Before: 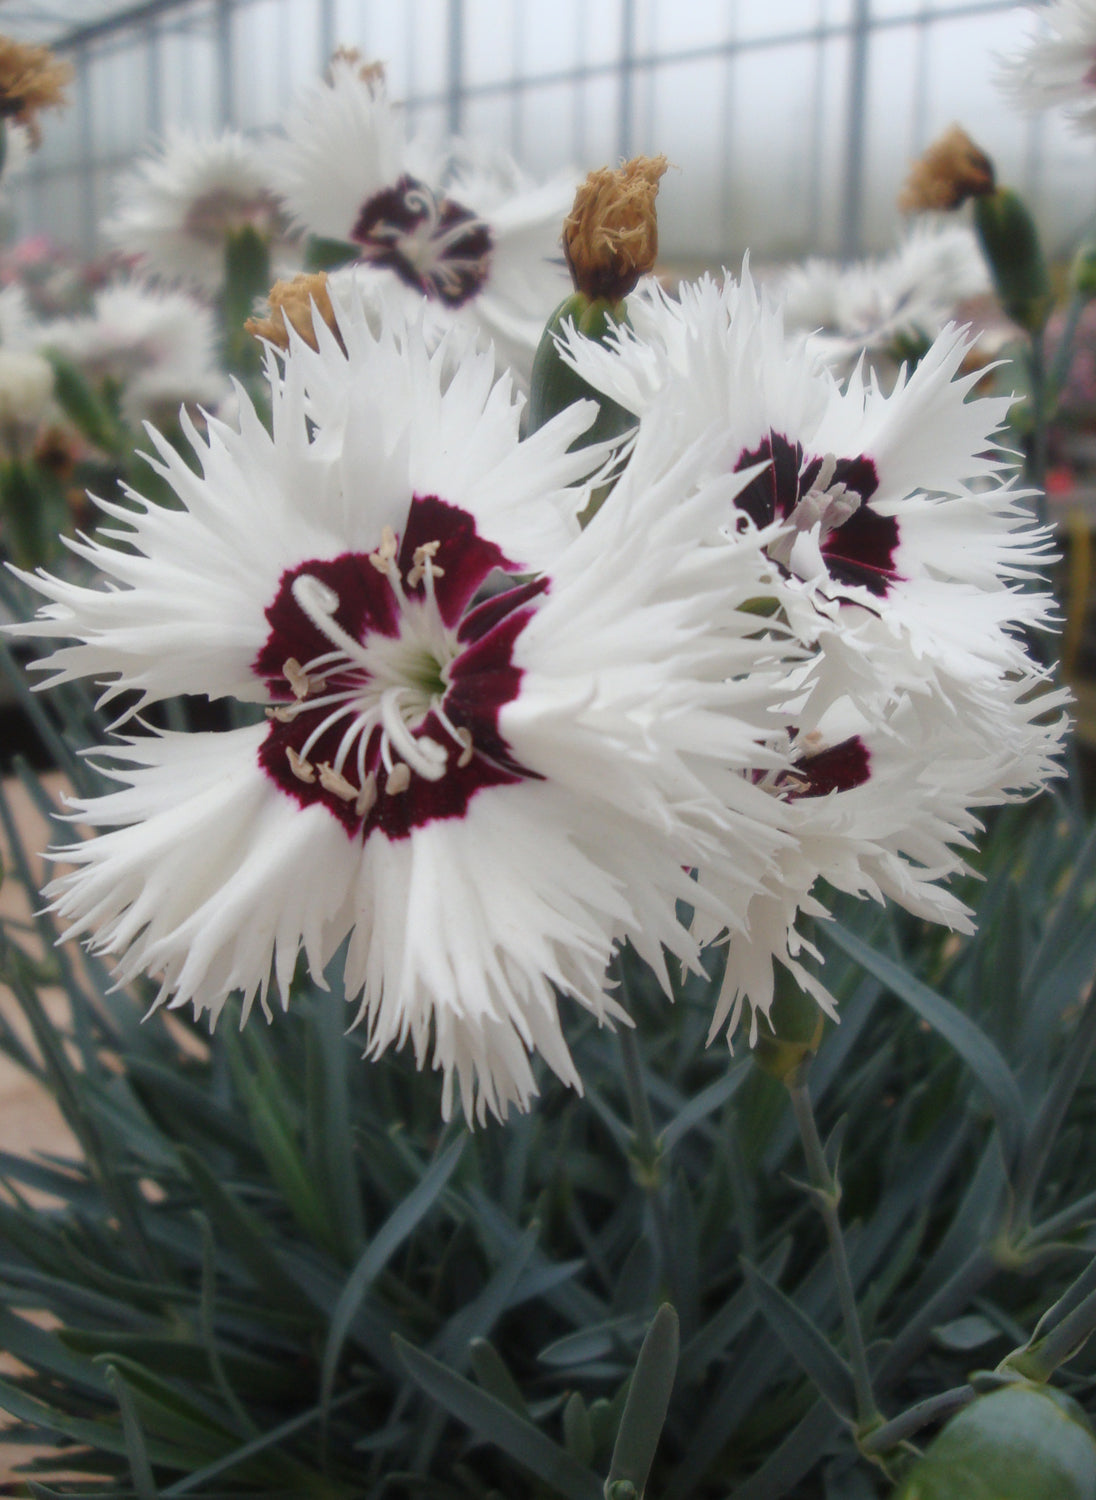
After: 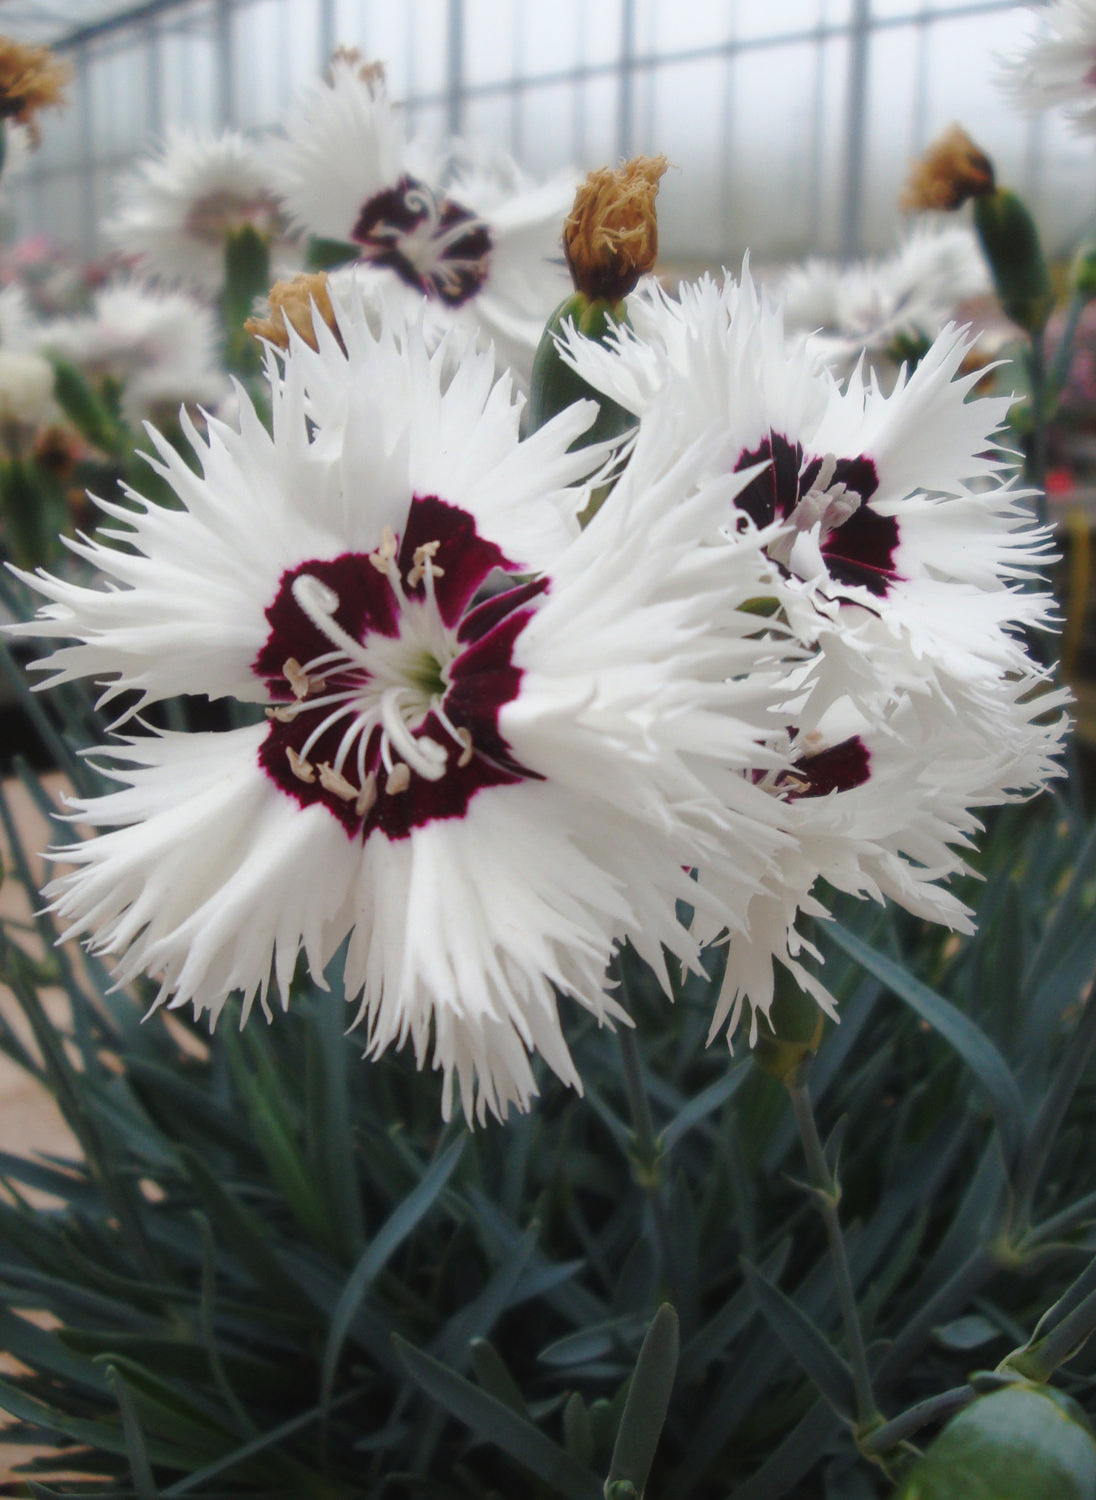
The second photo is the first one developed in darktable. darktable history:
tone curve: curves: ch0 [(0, 0.021) (0.059, 0.053) (0.212, 0.18) (0.337, 0.304) (0.495, 0.505) (0.725, 0.731) (0.89, 0.919) (1, 1)]; ch1 [(0, 0) (0.094, 0.081) (0.311, 0.282) (0.421, 0.417) (0.479, 0.475) (0.54, 0.55) (0.615, 0.65) (0.683, 0.688) (1, 1)]; ch2 [(0, 0) (0.257, 0.217) (0.44, 0.431) (0.498, 0.507) (0.603, 0.598) (1, 1)], preserve colors none
